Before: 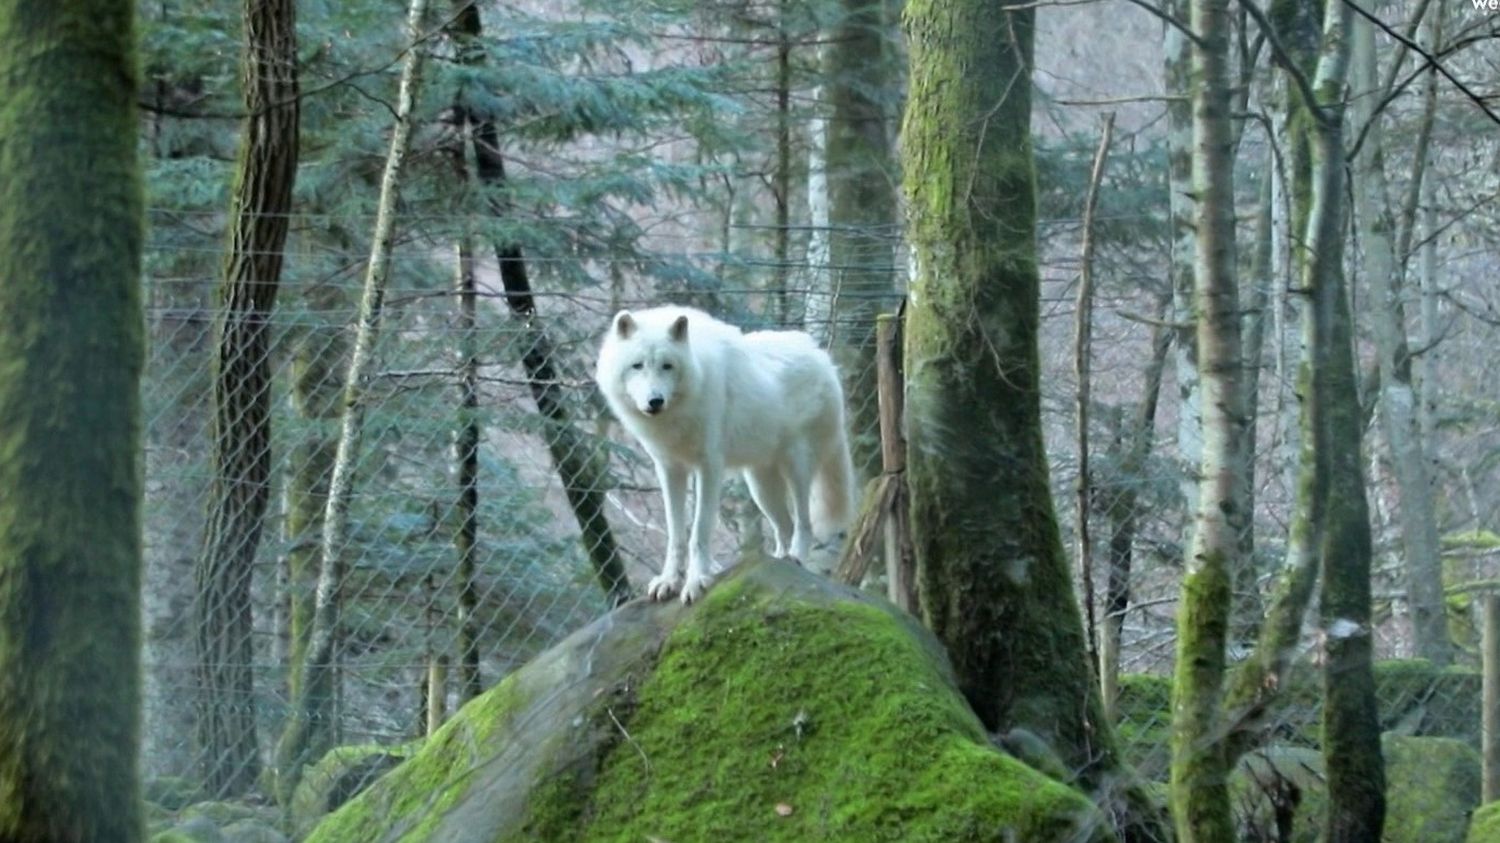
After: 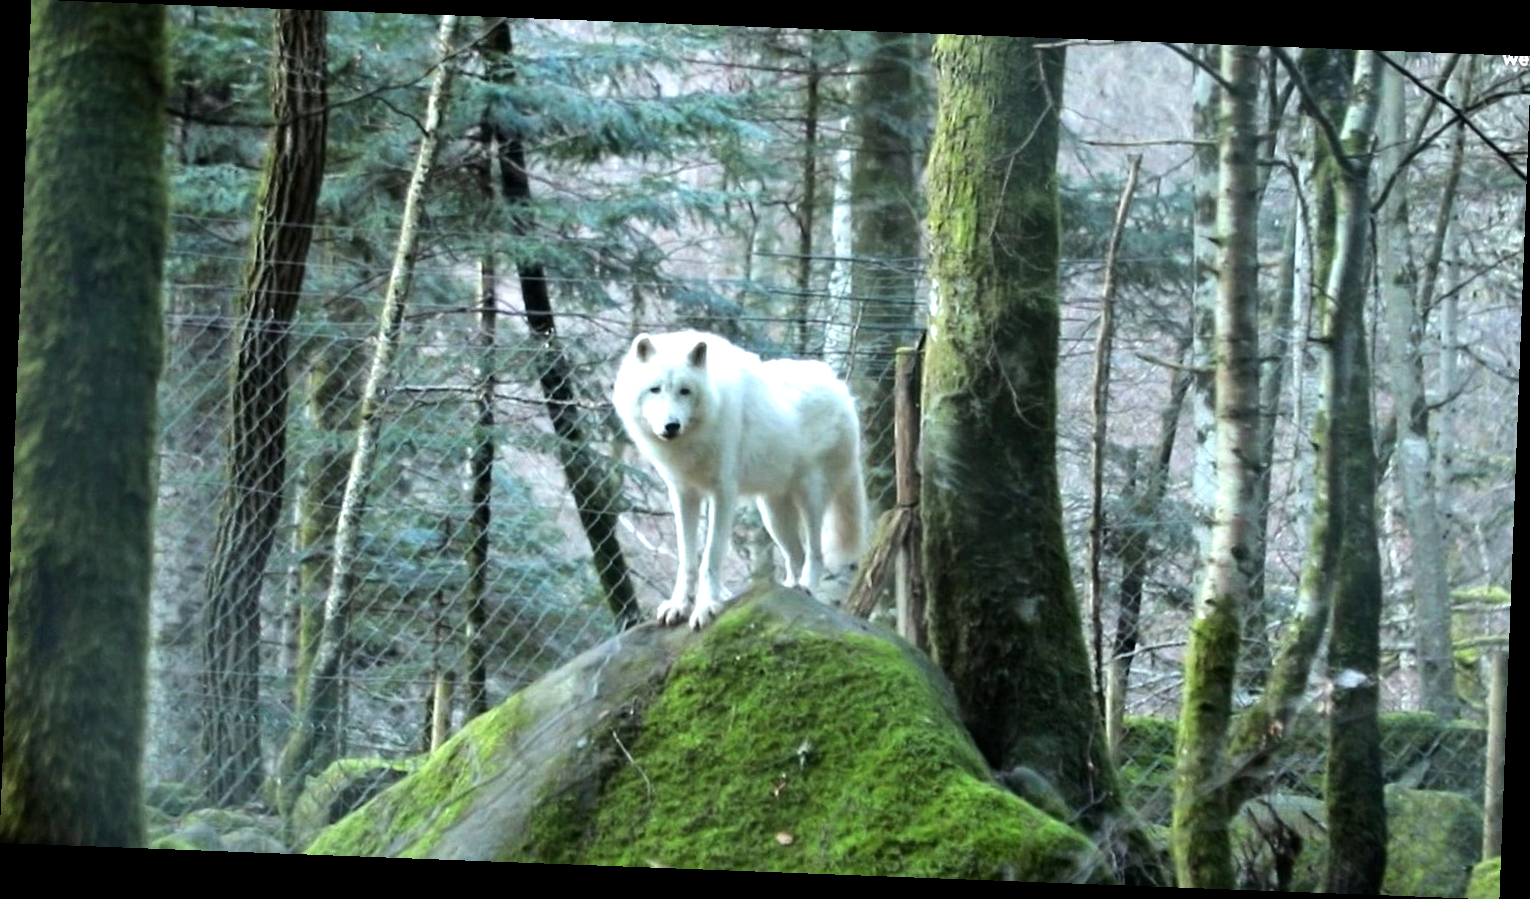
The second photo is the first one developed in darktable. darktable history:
rotate and perspective: rotation 2.17°, automatic cropping off
tone equalizer: -8 EV -0.75 EV, -7 EV -0.7 EV, -6 EV -0.6 EV, -5 EV -0.4 EV, -3 EV 0.4 EV, -2 EV 0.6 EV, -1 EV 0.7 EV, +0 EV 0.75 EV, edges refinement/feathering 500, mask exposure compensation -1.57 EV, preserve details no
